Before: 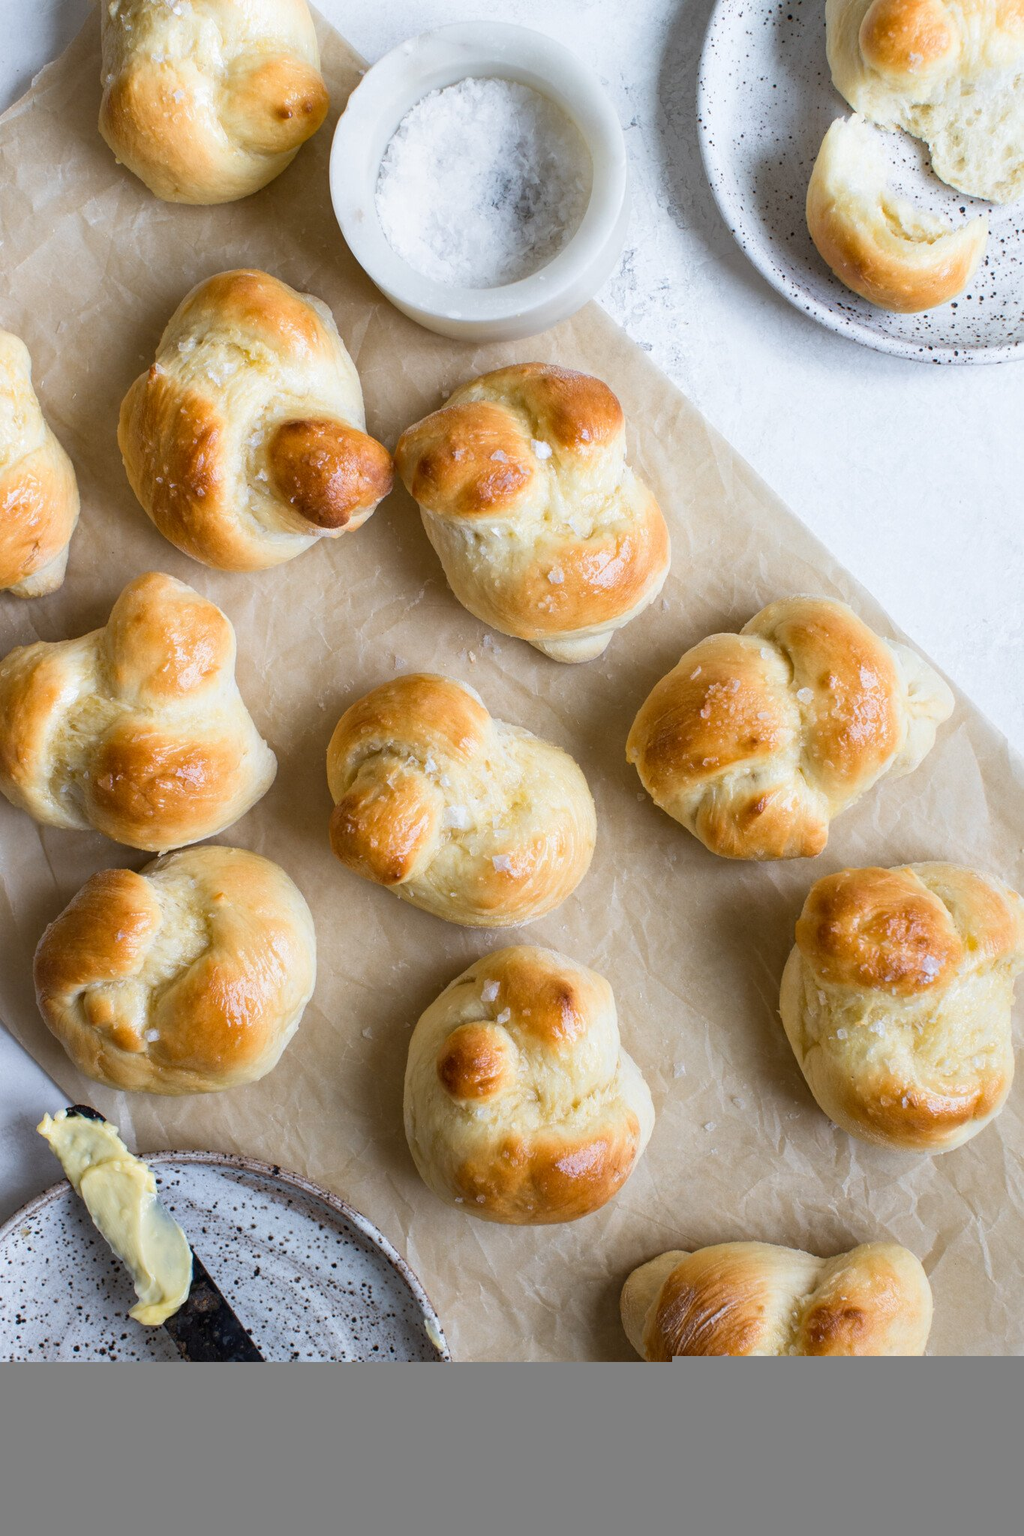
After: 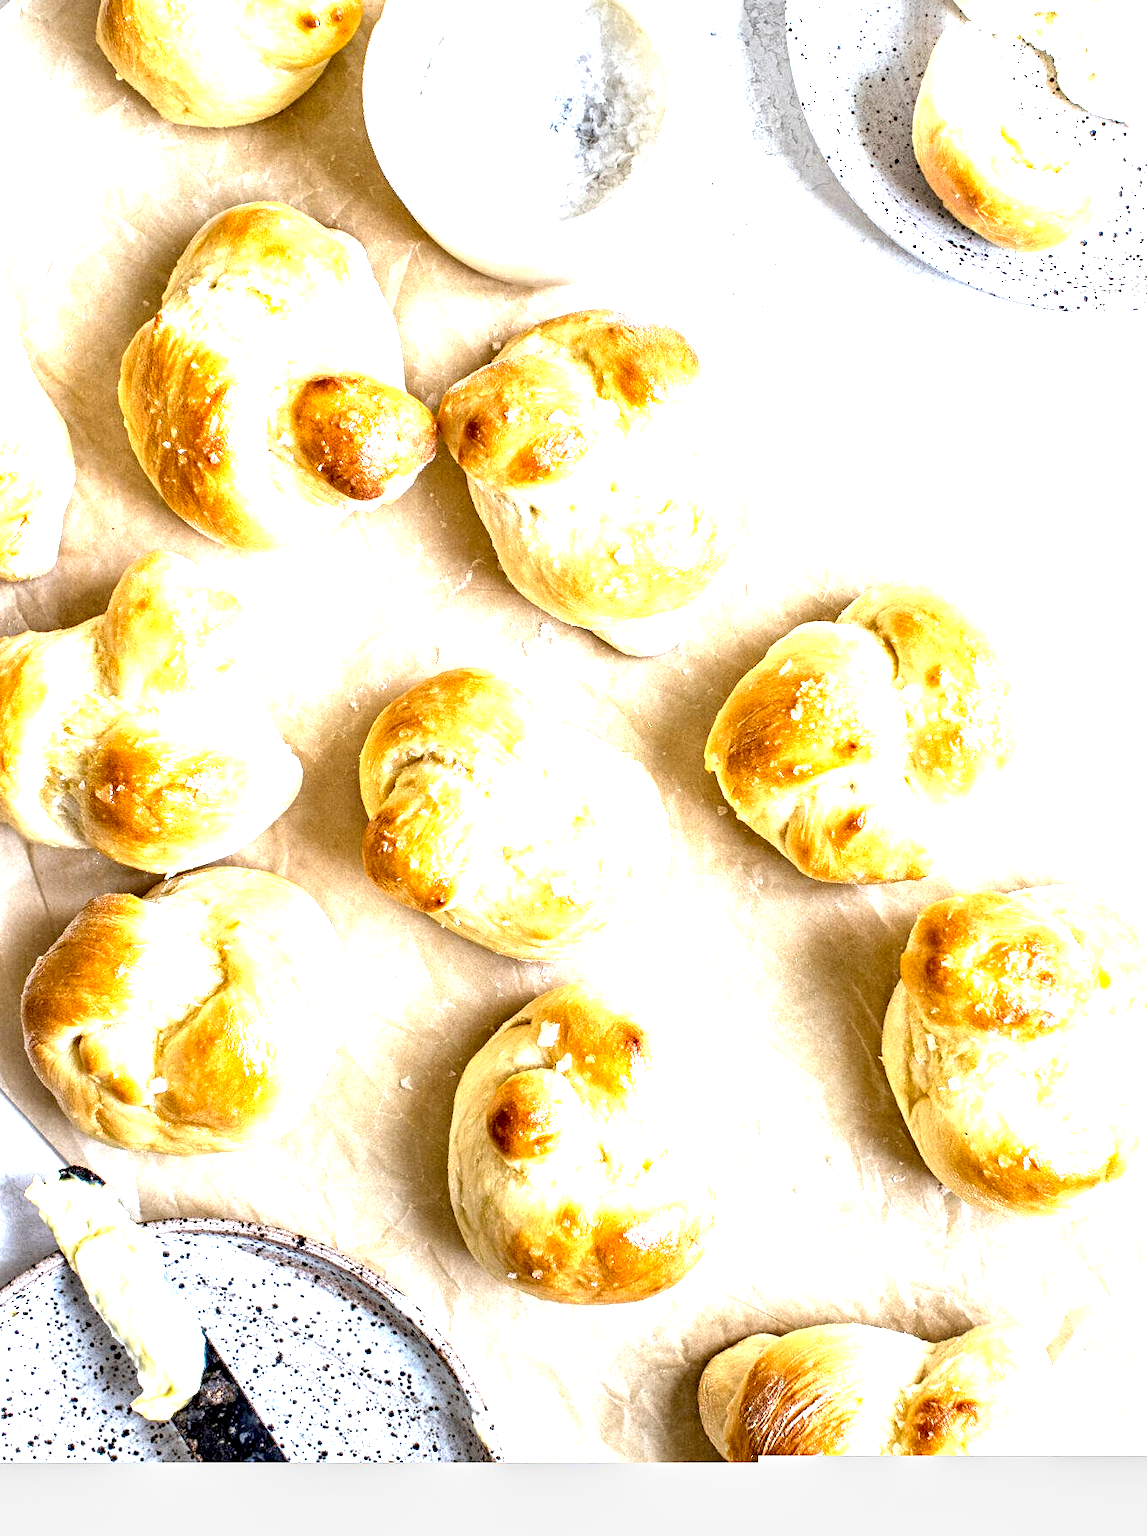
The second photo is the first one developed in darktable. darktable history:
exposure: black level correction 0.005, exposure 2.083 EV, compensate exposure bias true, compensate highlight preservation false
crop: left 1.471%, top 6.156%, right 1.364%, bottom 7.163%
contrast equalizer: y [[0.5, 0.542, 0.583, 0.625, 0.667, 0.708], [0.5 ×6], [0.5 ×6], [0 ×6], [0 ×6]]
